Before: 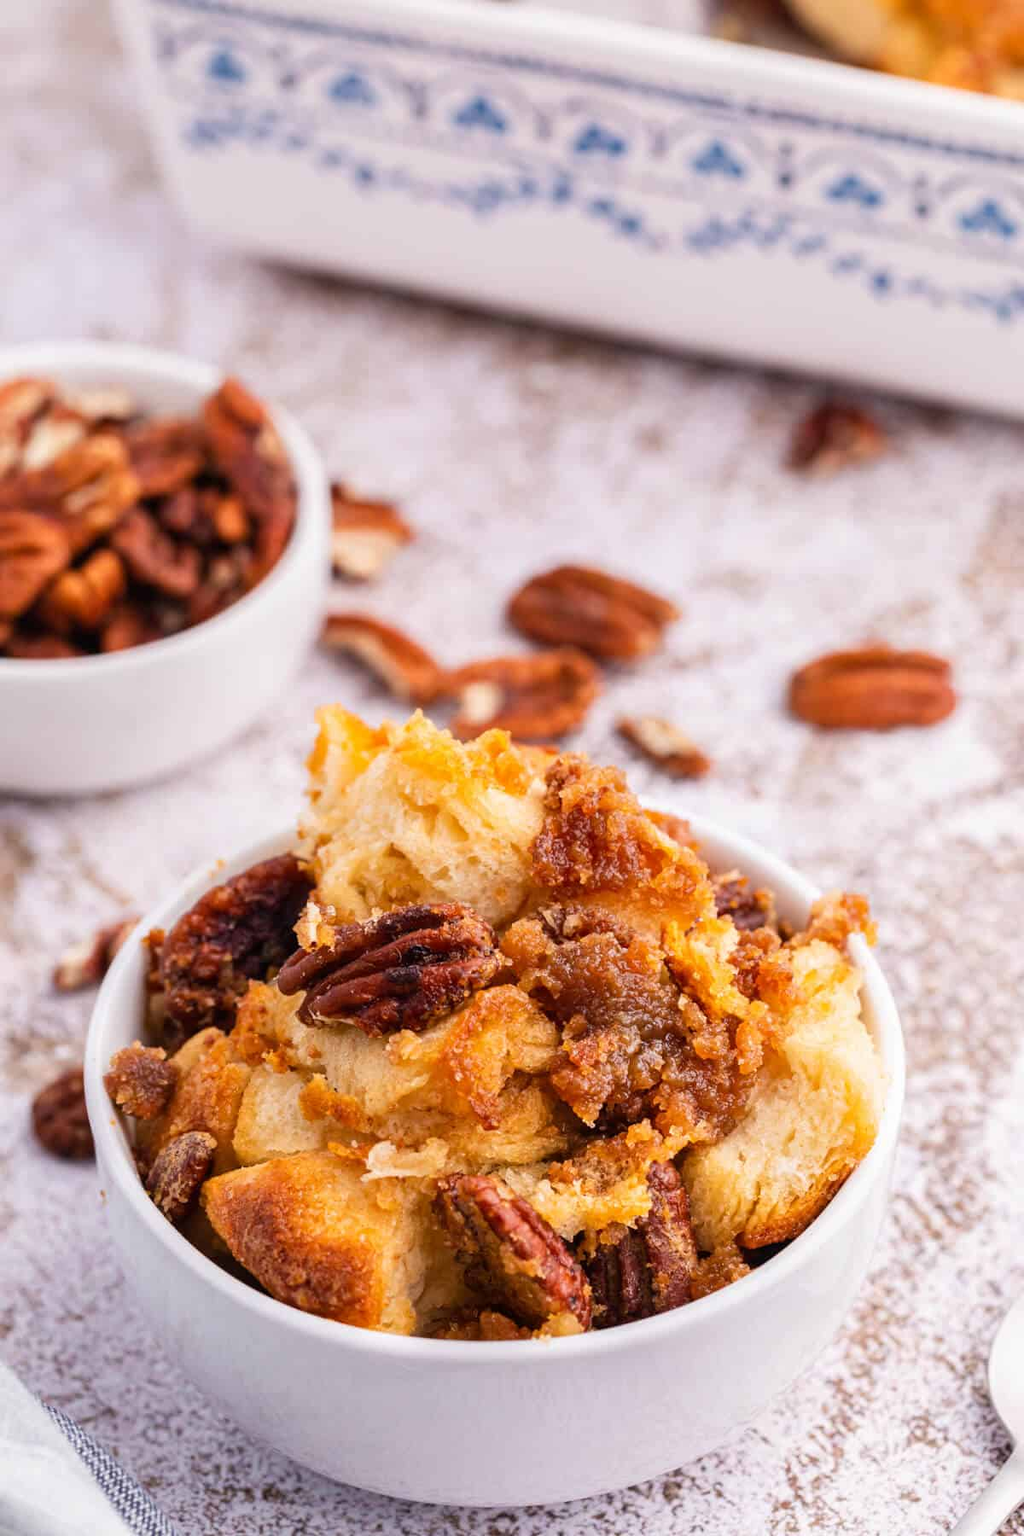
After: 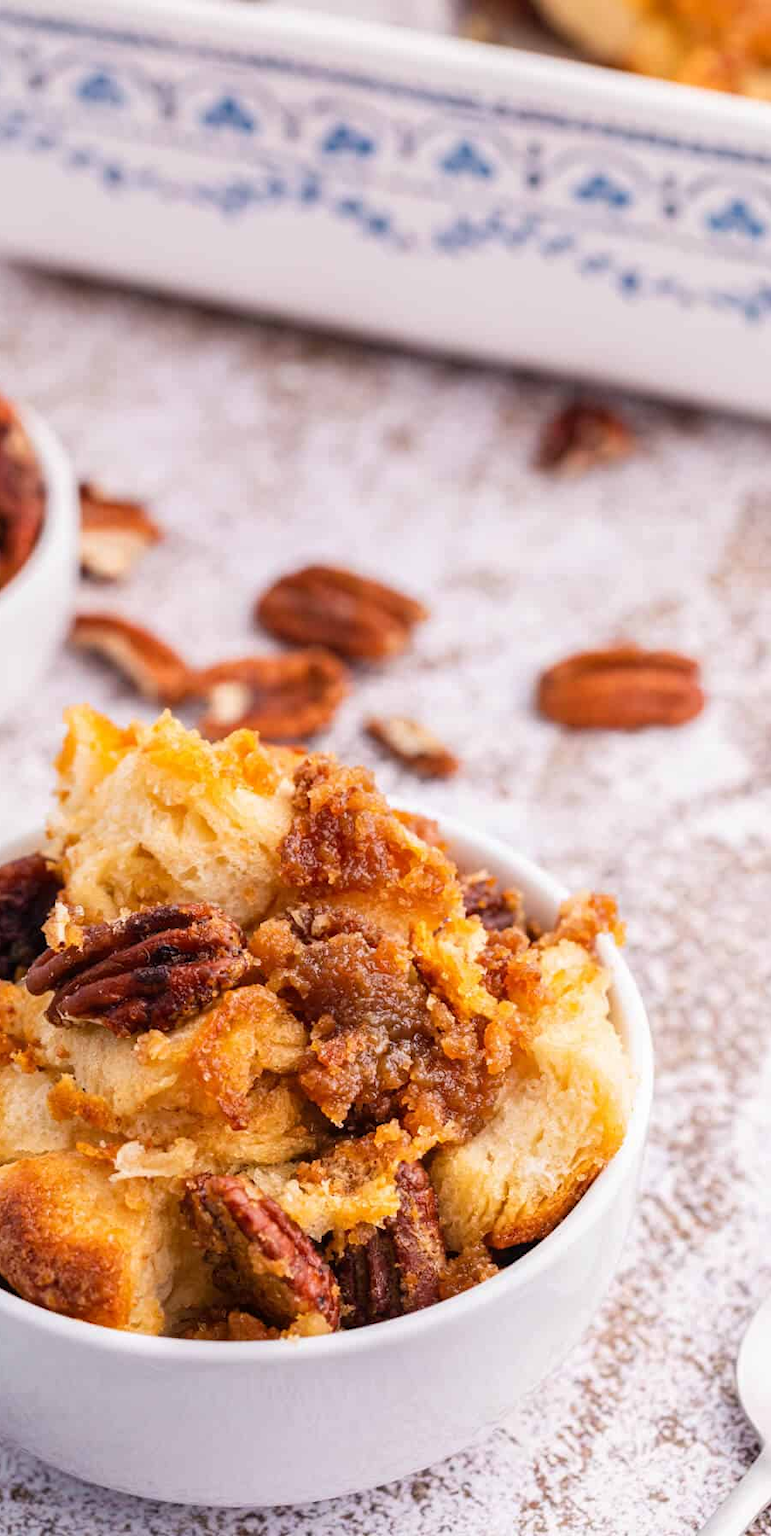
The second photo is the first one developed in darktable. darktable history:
crop and rotate: left 24.6%
base curve: preserve colors none
